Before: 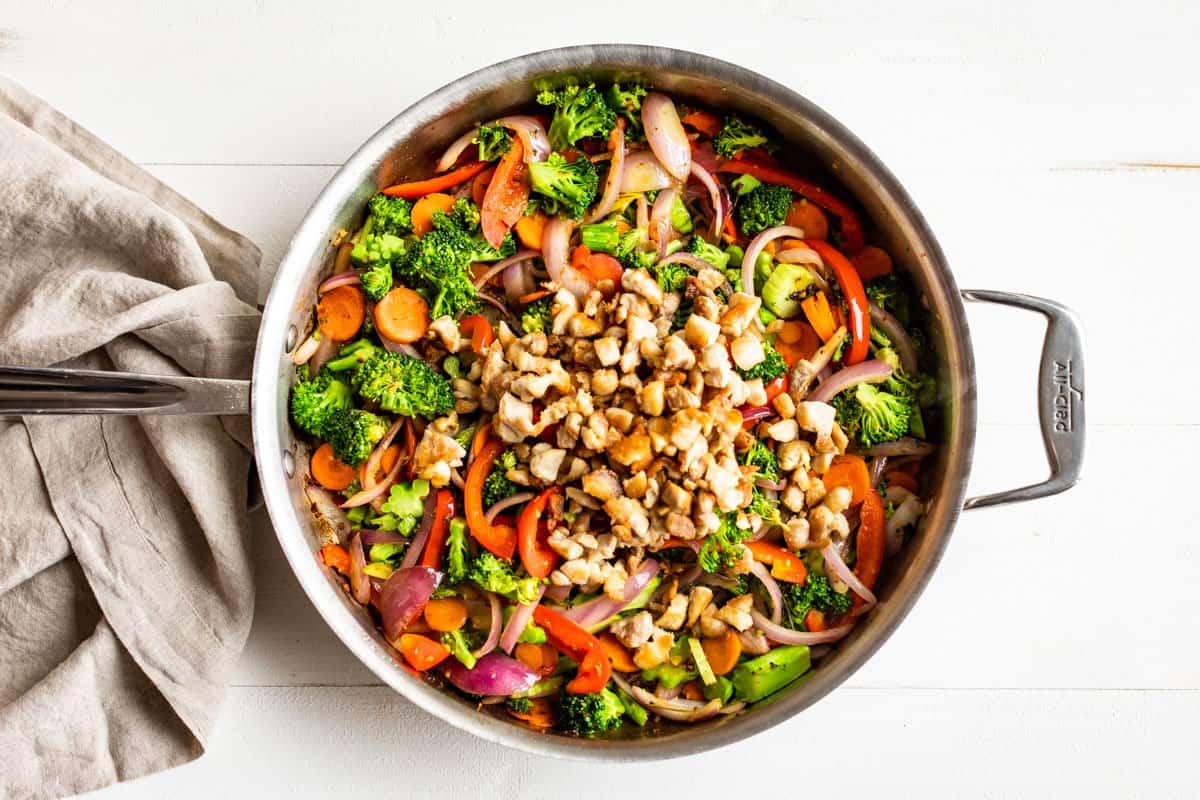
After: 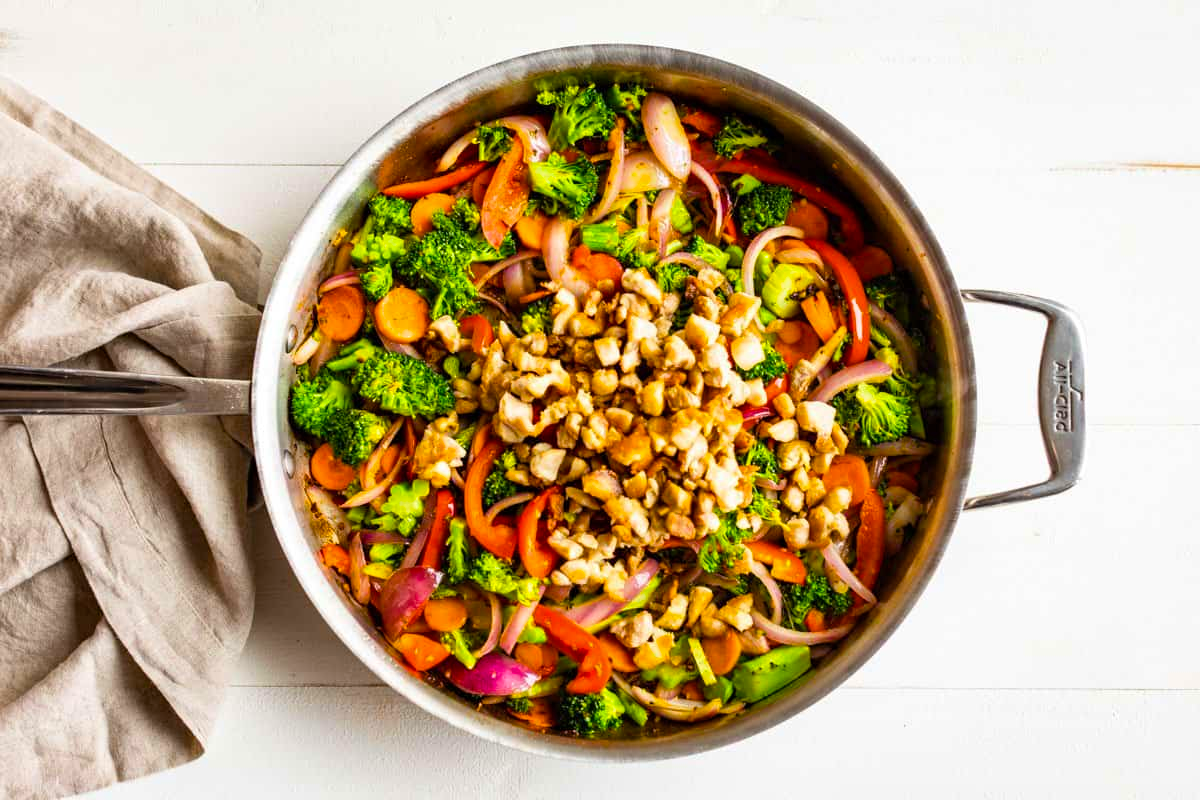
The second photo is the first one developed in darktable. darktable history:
color balance rgb: shadows fall-off 102.985%, perceptual saturation grading › global saturation 29.795%, mask middle-gray fulcrum 22.898%, global vibrance 20%
